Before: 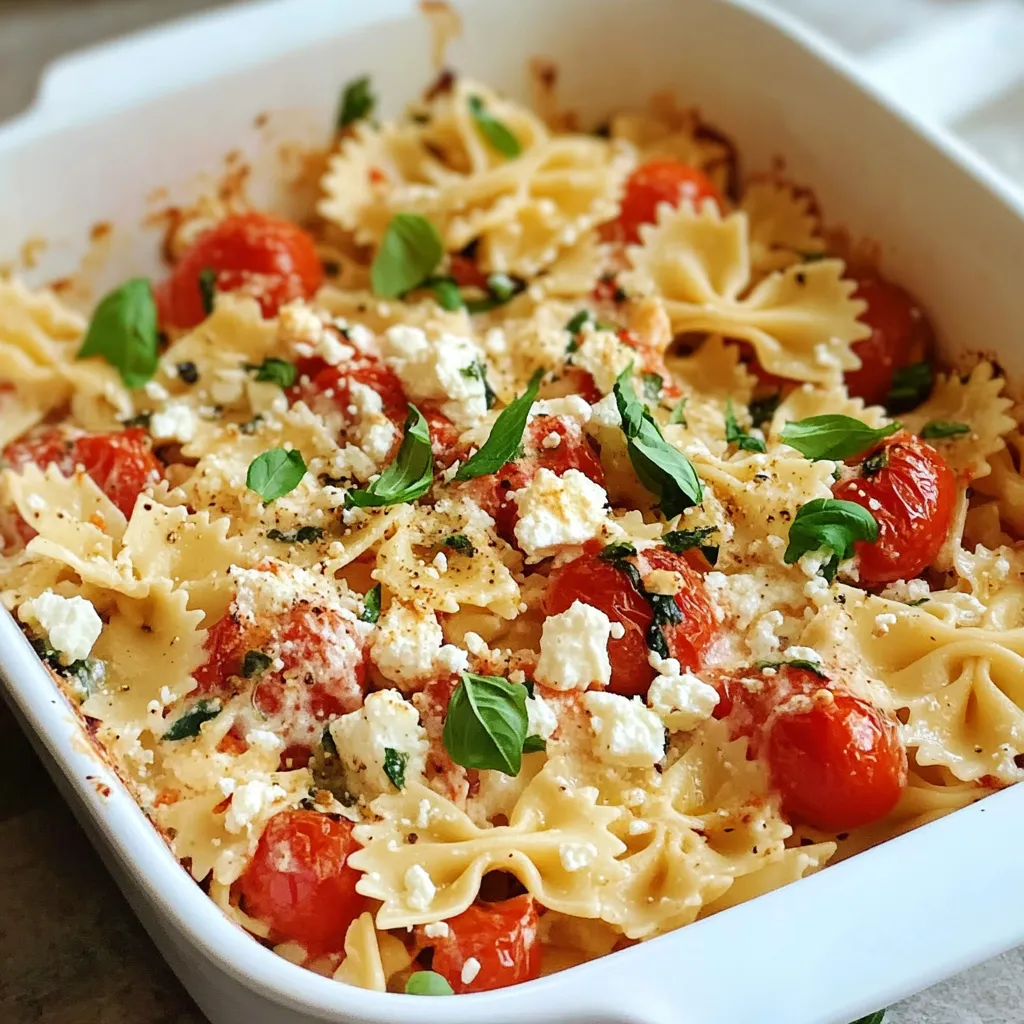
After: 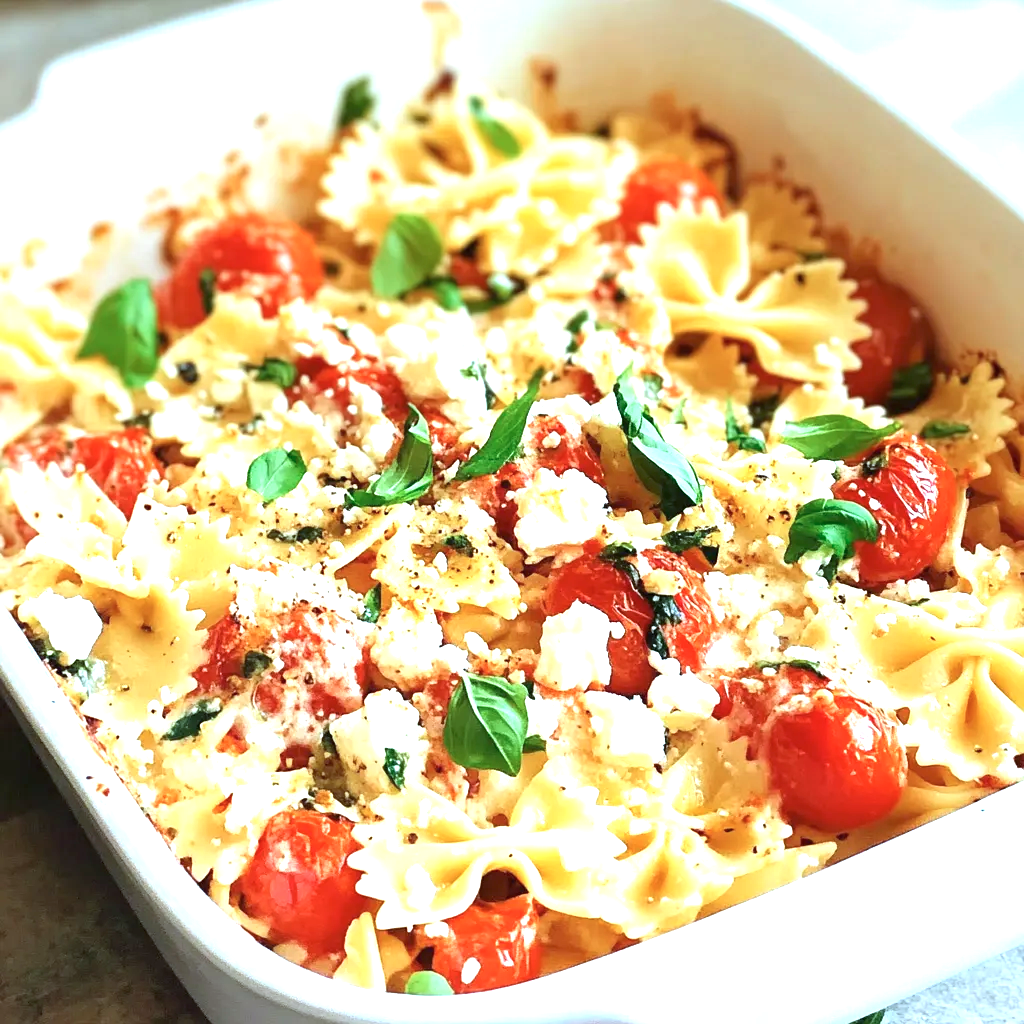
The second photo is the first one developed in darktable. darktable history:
color calibration: illuminant F (fluorescent), F source F9 (Cool White Deluxe 4150 K) – high CRI, x 0.374, y 0.373, temperature 4158.34 K
exposure: black level correction 0, exposure 1.2 EV, compensate exposure bias true, compensate highlight preservation false
